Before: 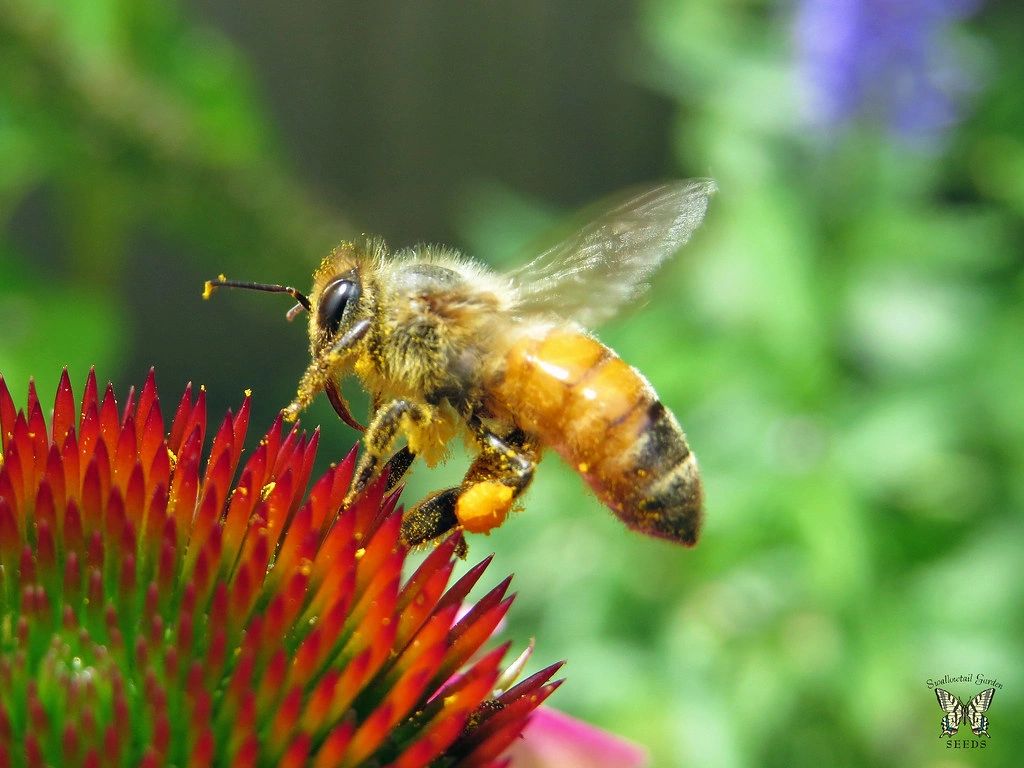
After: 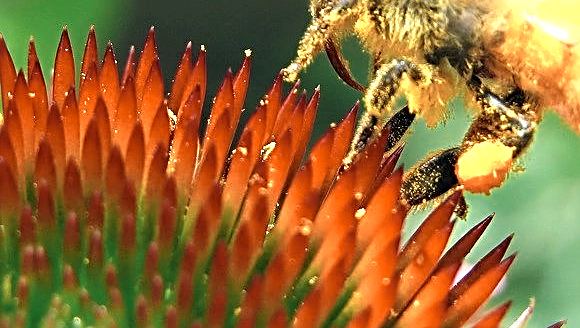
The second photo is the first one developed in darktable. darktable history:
sharpen: radius 2.619, amount 0.701
exposure: compensate exposure bias true, compensate highlight preservation false
crop: top 44.298%, right 43.342%, bottom 12.93%
color zones: curves: ch0 [(0.018, 0.548) (0.197, 0.654) (0.425, 0.447) (0.605, 0.658) (0.732, 0.579)]; ch1 [(0.105, 0.531) (0.224, 0.531) (0.386, 0.39) (0.618, 0.456) (0.732, 0.456) (0.956, 0.421)]; ch2 [(0.039, 0.583) (0.215, 0.465) (0.399, 0.544) (0.465, 0.548) (0.614, 0.447) (0.724, 0.43) (0.882, 0.623) (0.956, 0.632)]
tone equalizer: edges refinement/feathering 500, mask exposure compensation -1.57 EV, preserve details no
